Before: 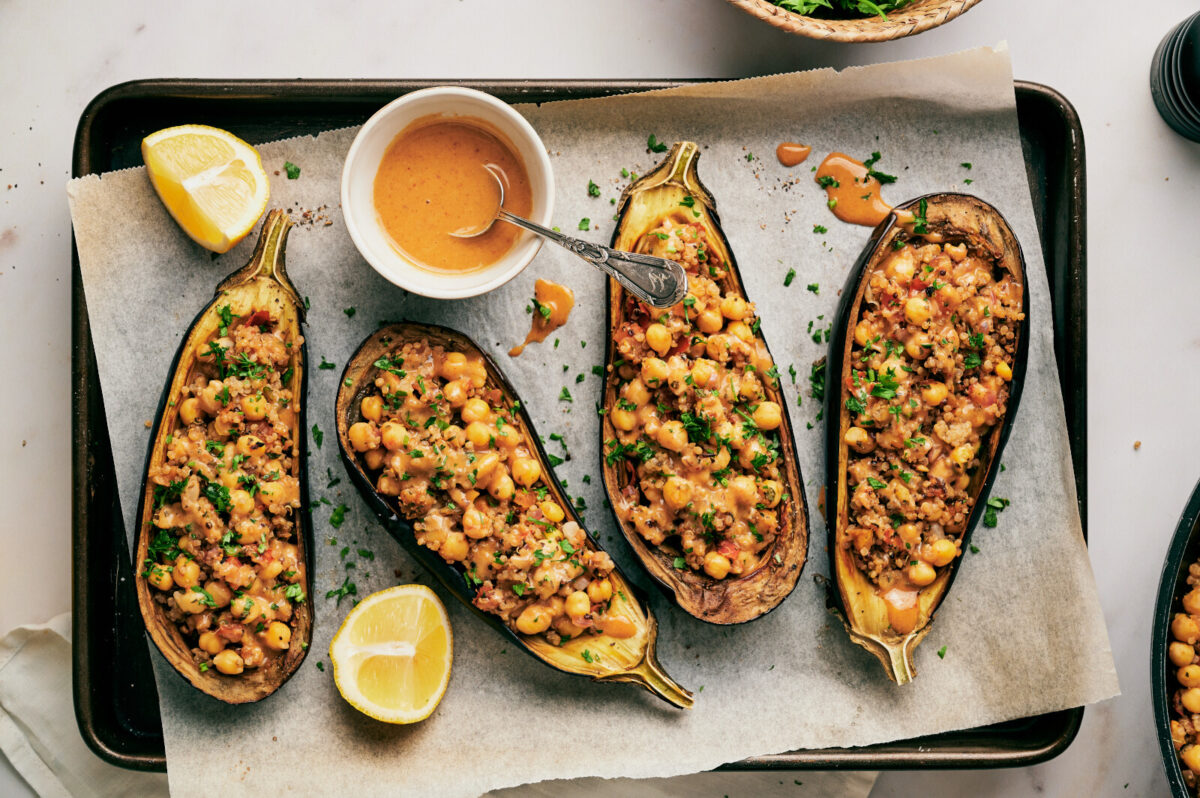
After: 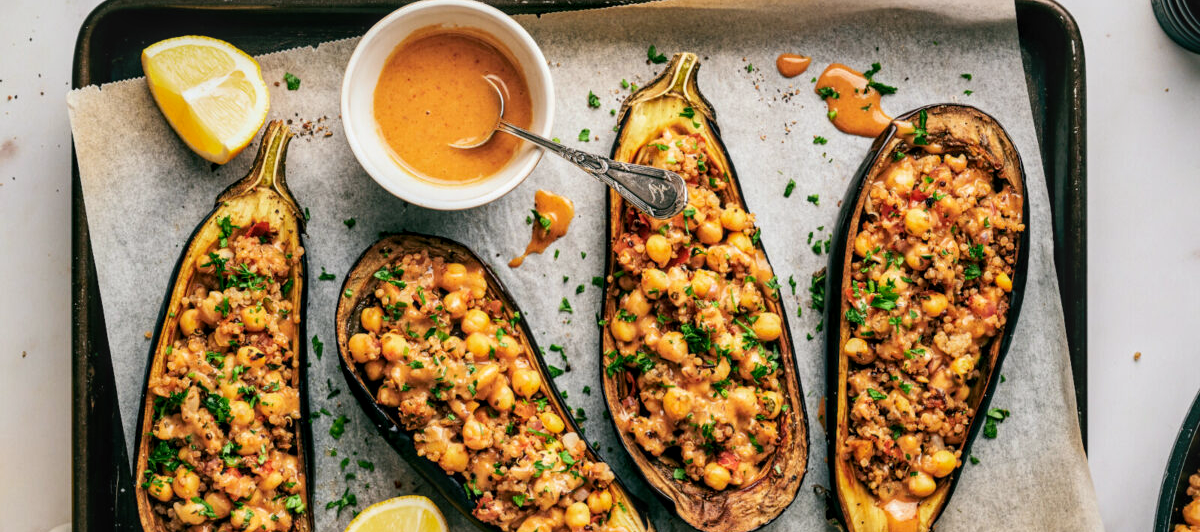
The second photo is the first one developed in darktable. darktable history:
contrast brightness saturation: contrast 0.1, brightness 0.03, saturation 0.09
crop: top 11.166%, bottom 22.168%
white balance: red 0.988, blue 1.017
local contrast: on, module defaults
